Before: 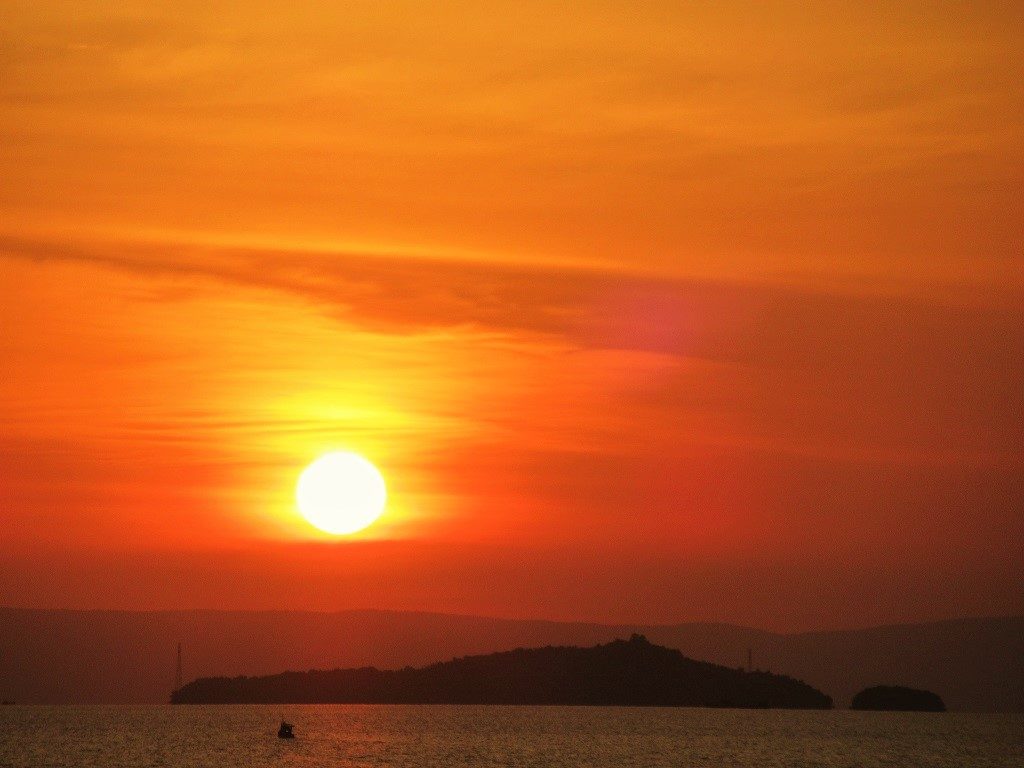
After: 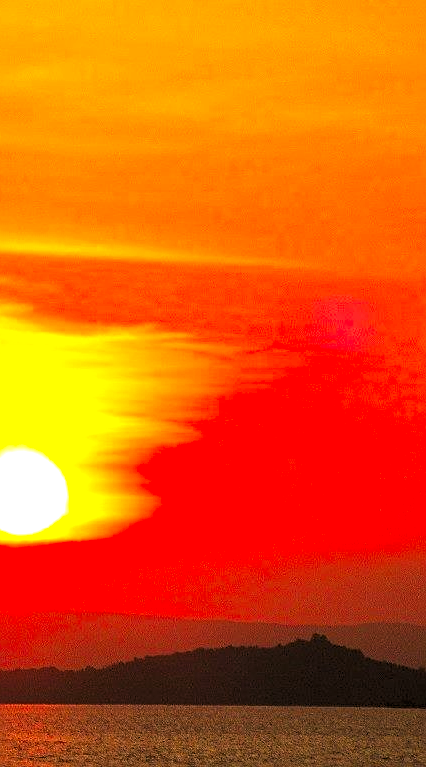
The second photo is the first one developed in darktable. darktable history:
contrast brightness saturation: contrast 0.04, saturation 0.16
crop: left 31.229%, right 27.105%
white balance: emerald 1
sharpen: on, module defaults
levels: mode automatic, black 0.023%, white 99.97%, levels [0.062, 0.494, 0.925]
vibrance: vibrance 50%
exposure: black level correction 0, exposure 1.2 EV, compensate exposure bias true, compensate highlight preservation false
